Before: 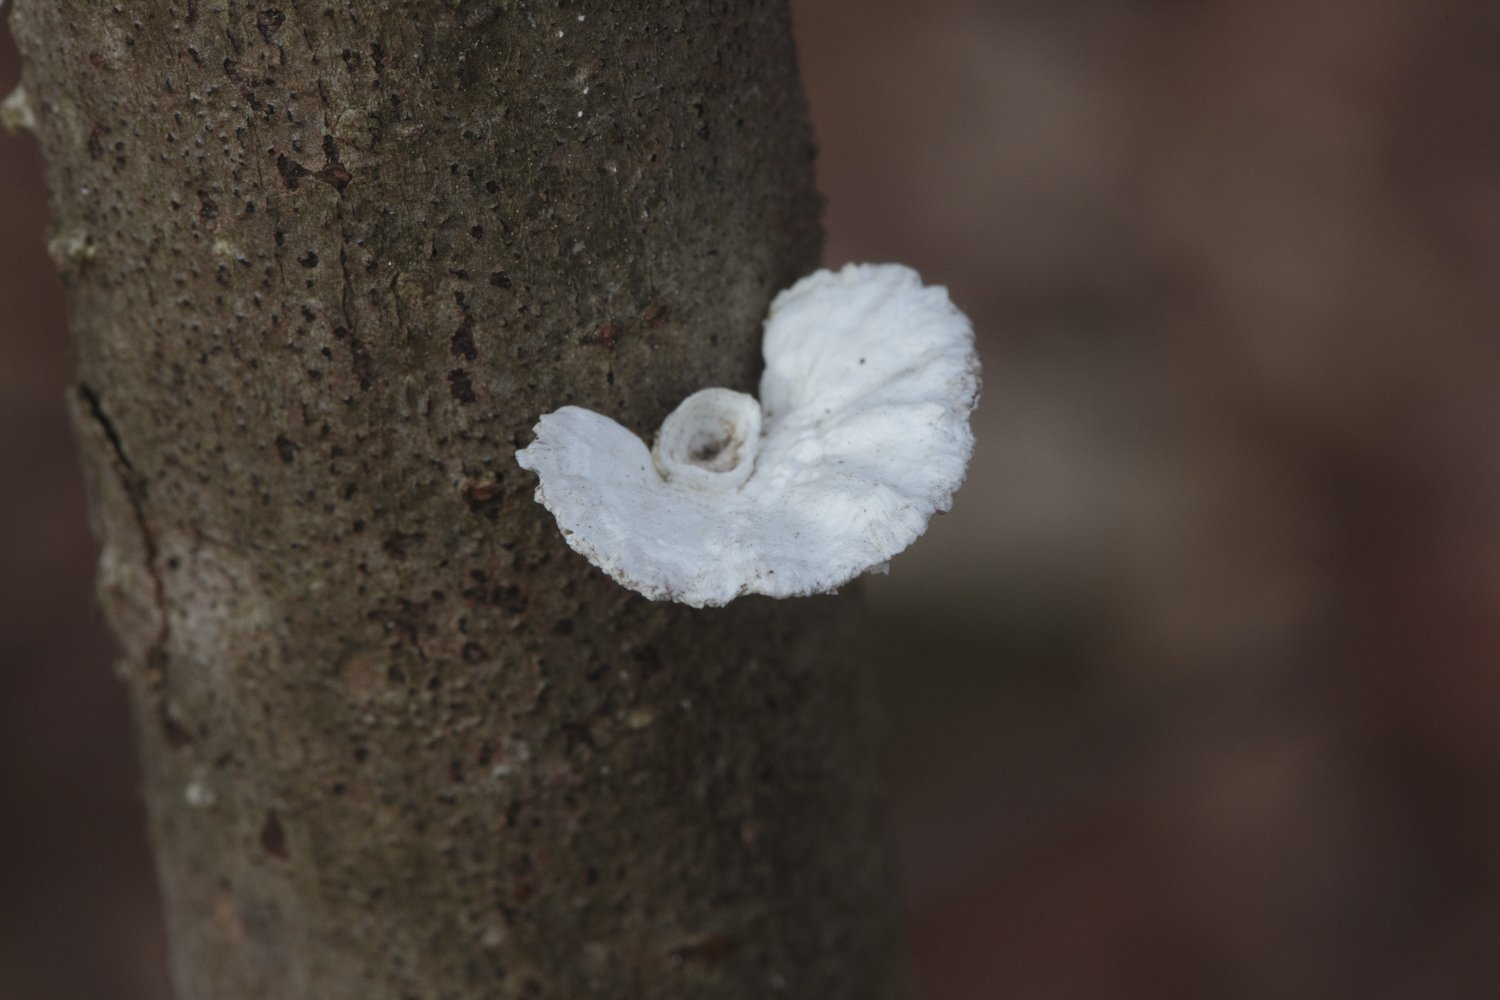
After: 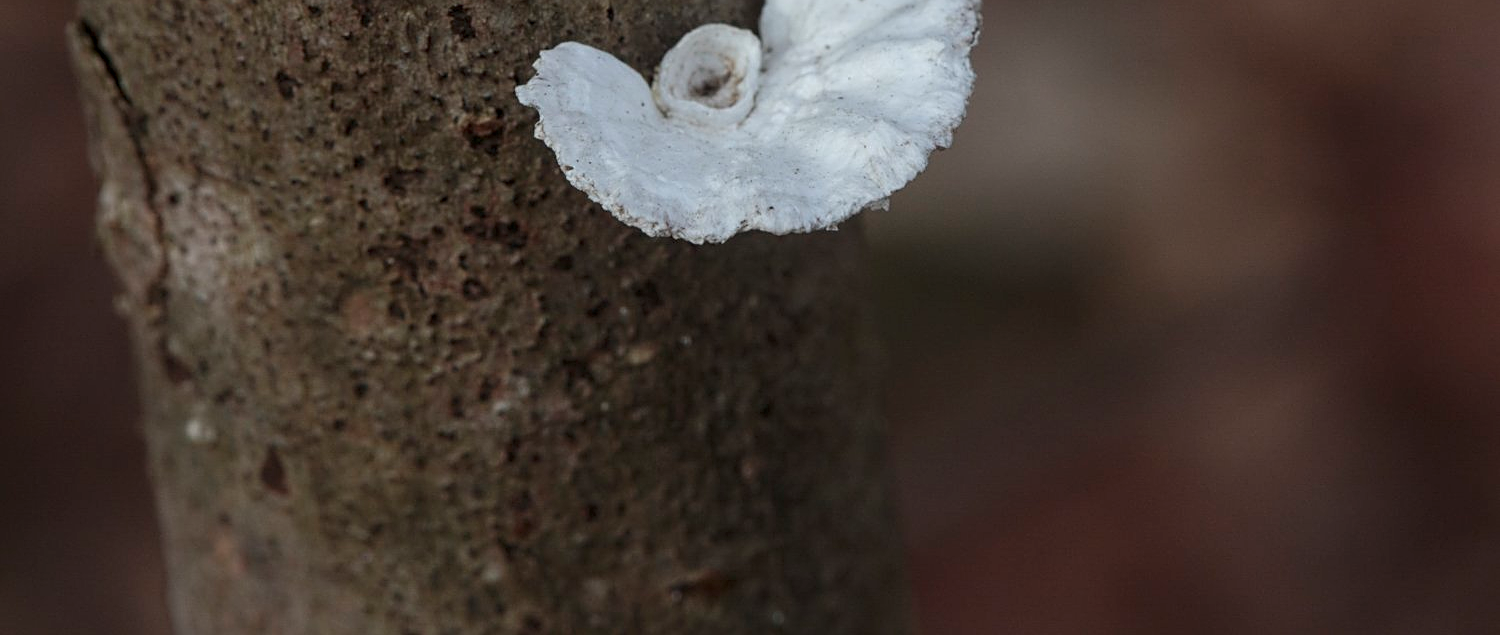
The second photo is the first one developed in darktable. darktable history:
sharpen: on, module defaults
crop and rotate: top 36.443%
local contrast: on, module defaults
tone equalizer: edges refinement/feathering 500, mask exposure compensation -1.57 EV, preserve details no
